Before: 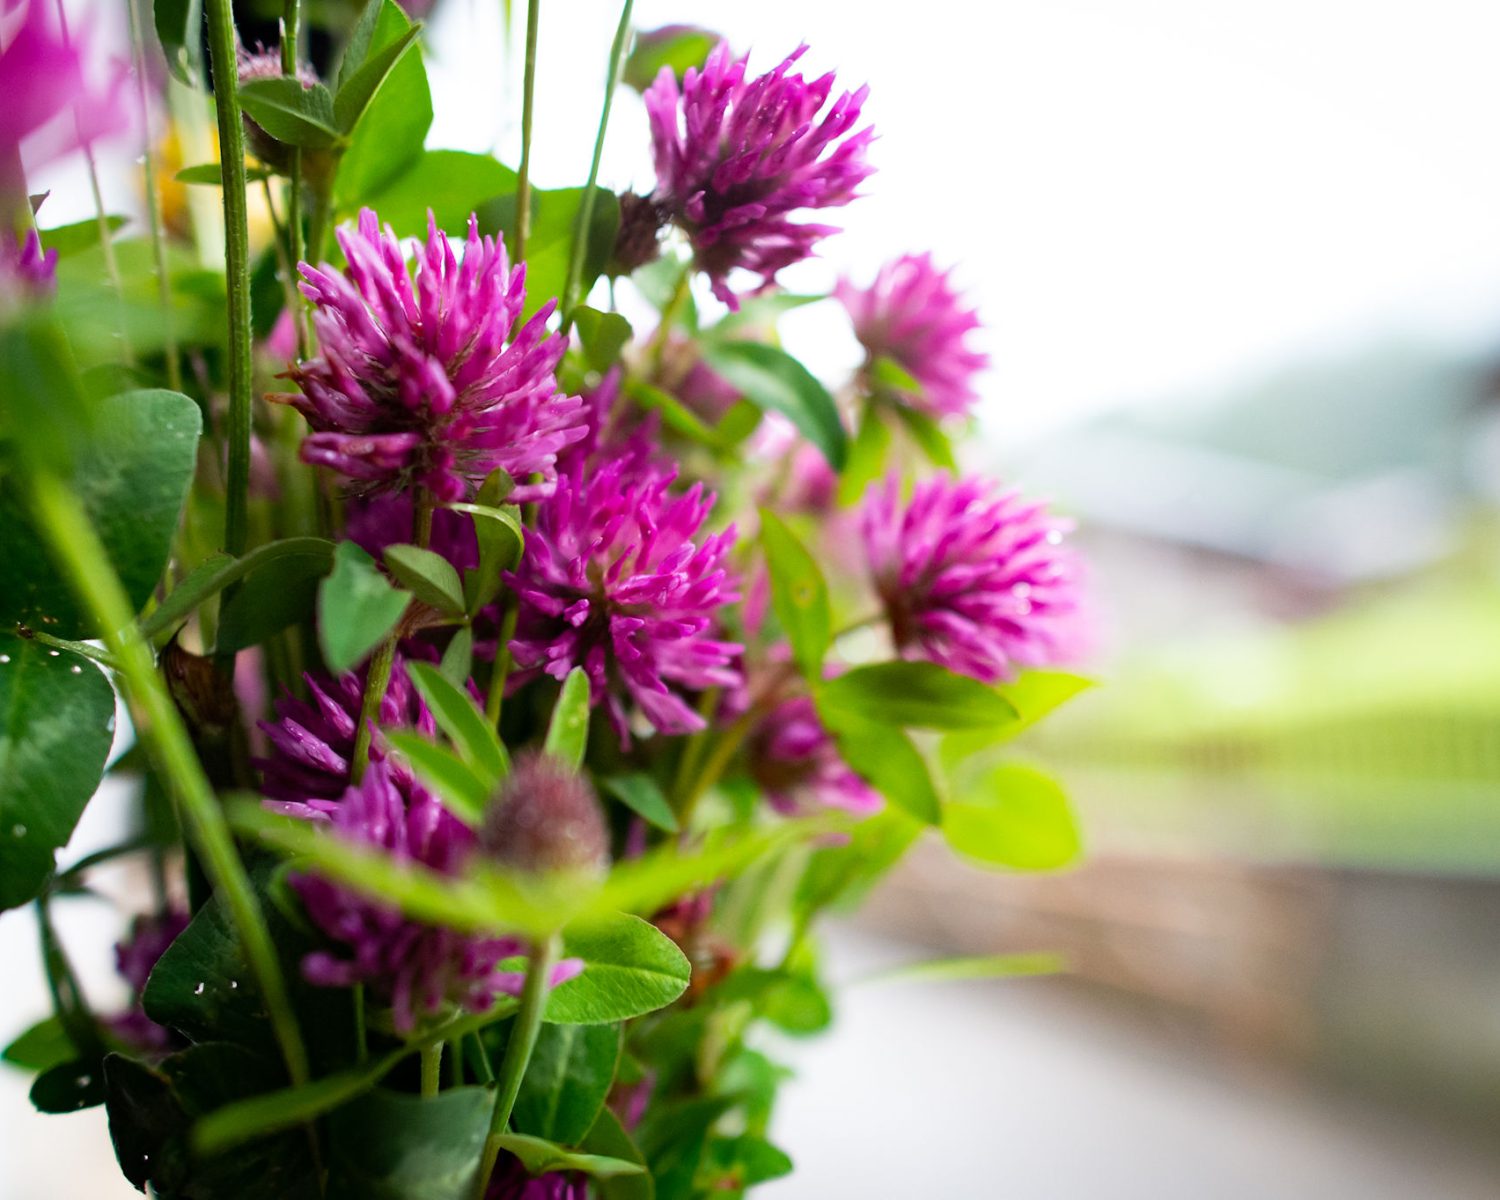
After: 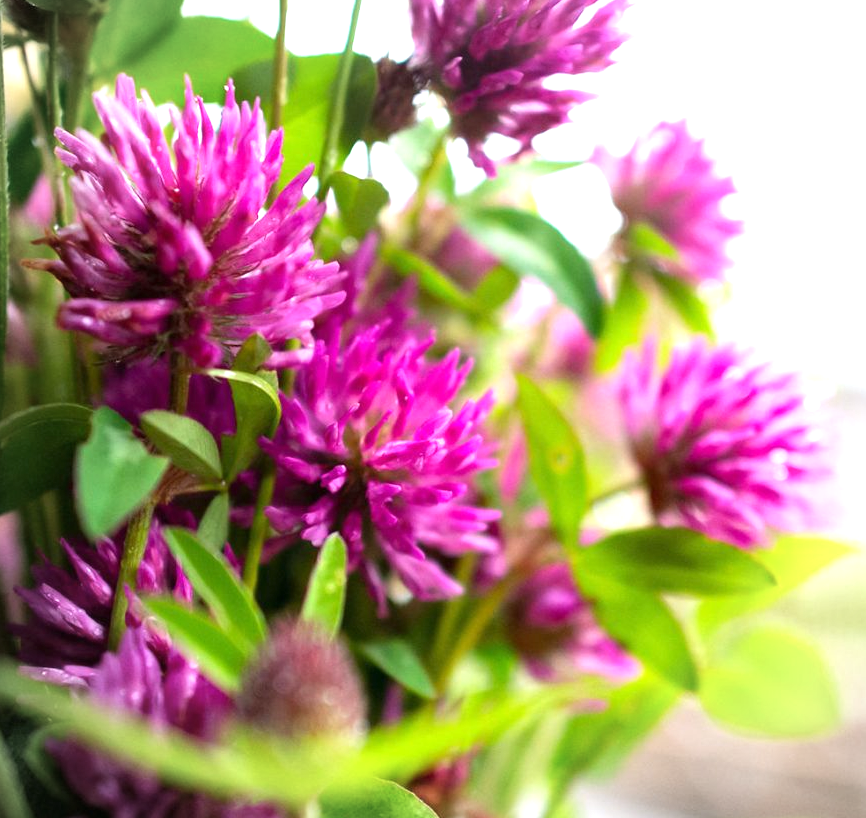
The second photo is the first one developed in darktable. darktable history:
crop: left 16.202%, top 11.208%, right 26.045%, bottom 20.557%
exposure: black level correction 0, exposure 0.7 EV, compensate exposure bias true, compensate highlight preservation false
vignetting: brightness -0.167
